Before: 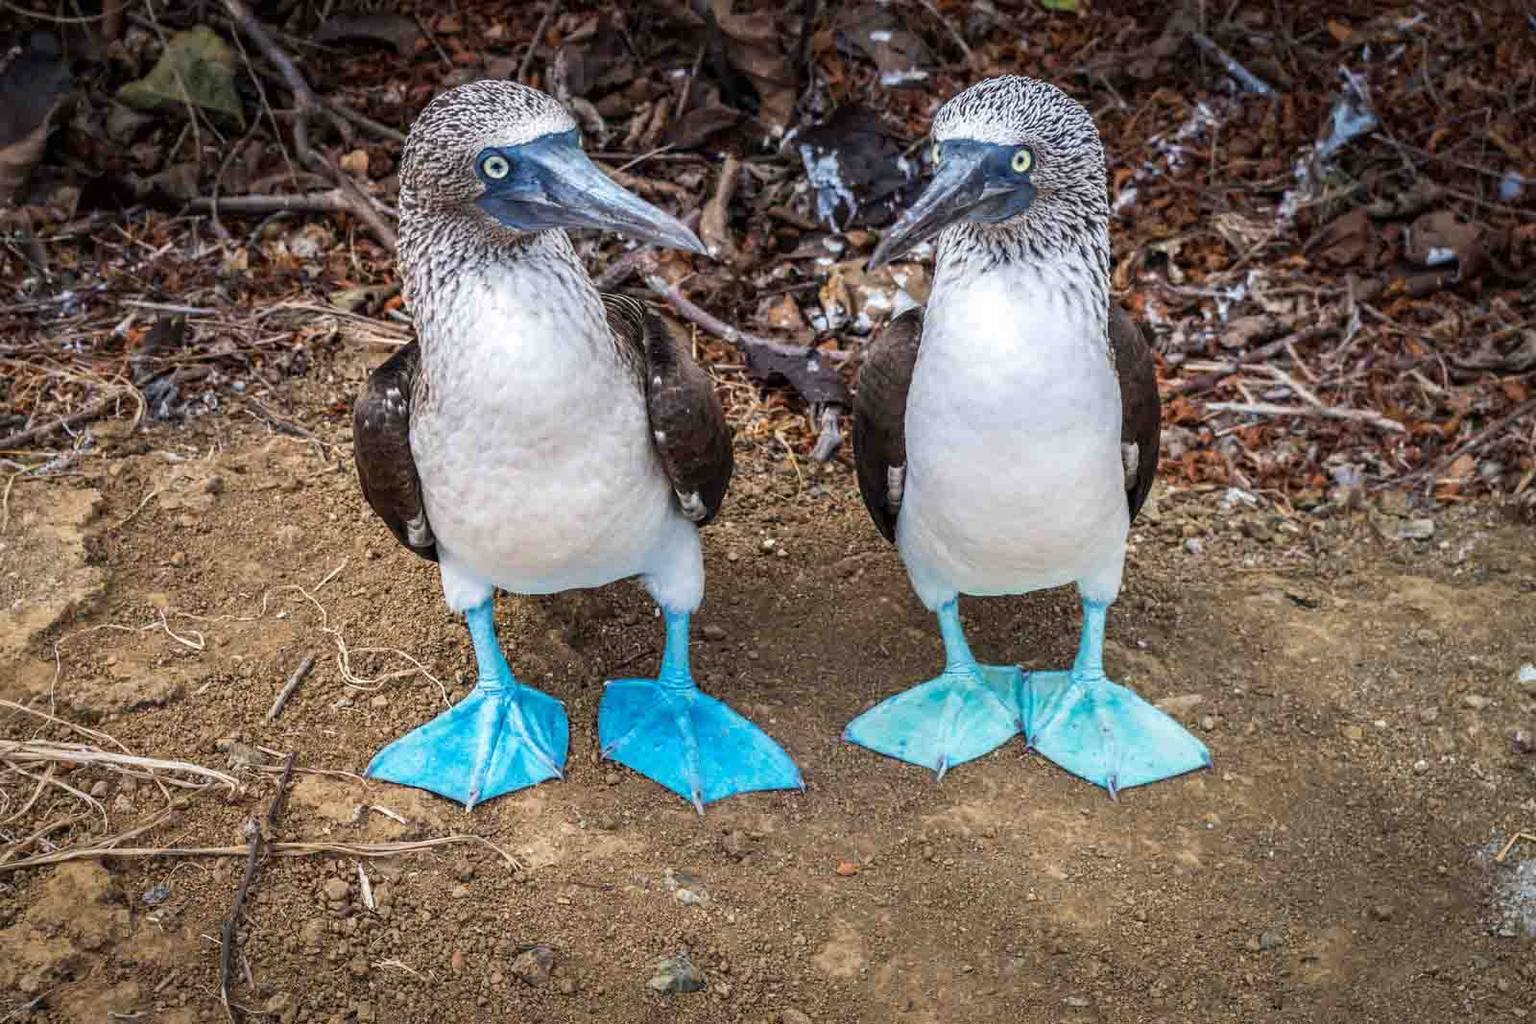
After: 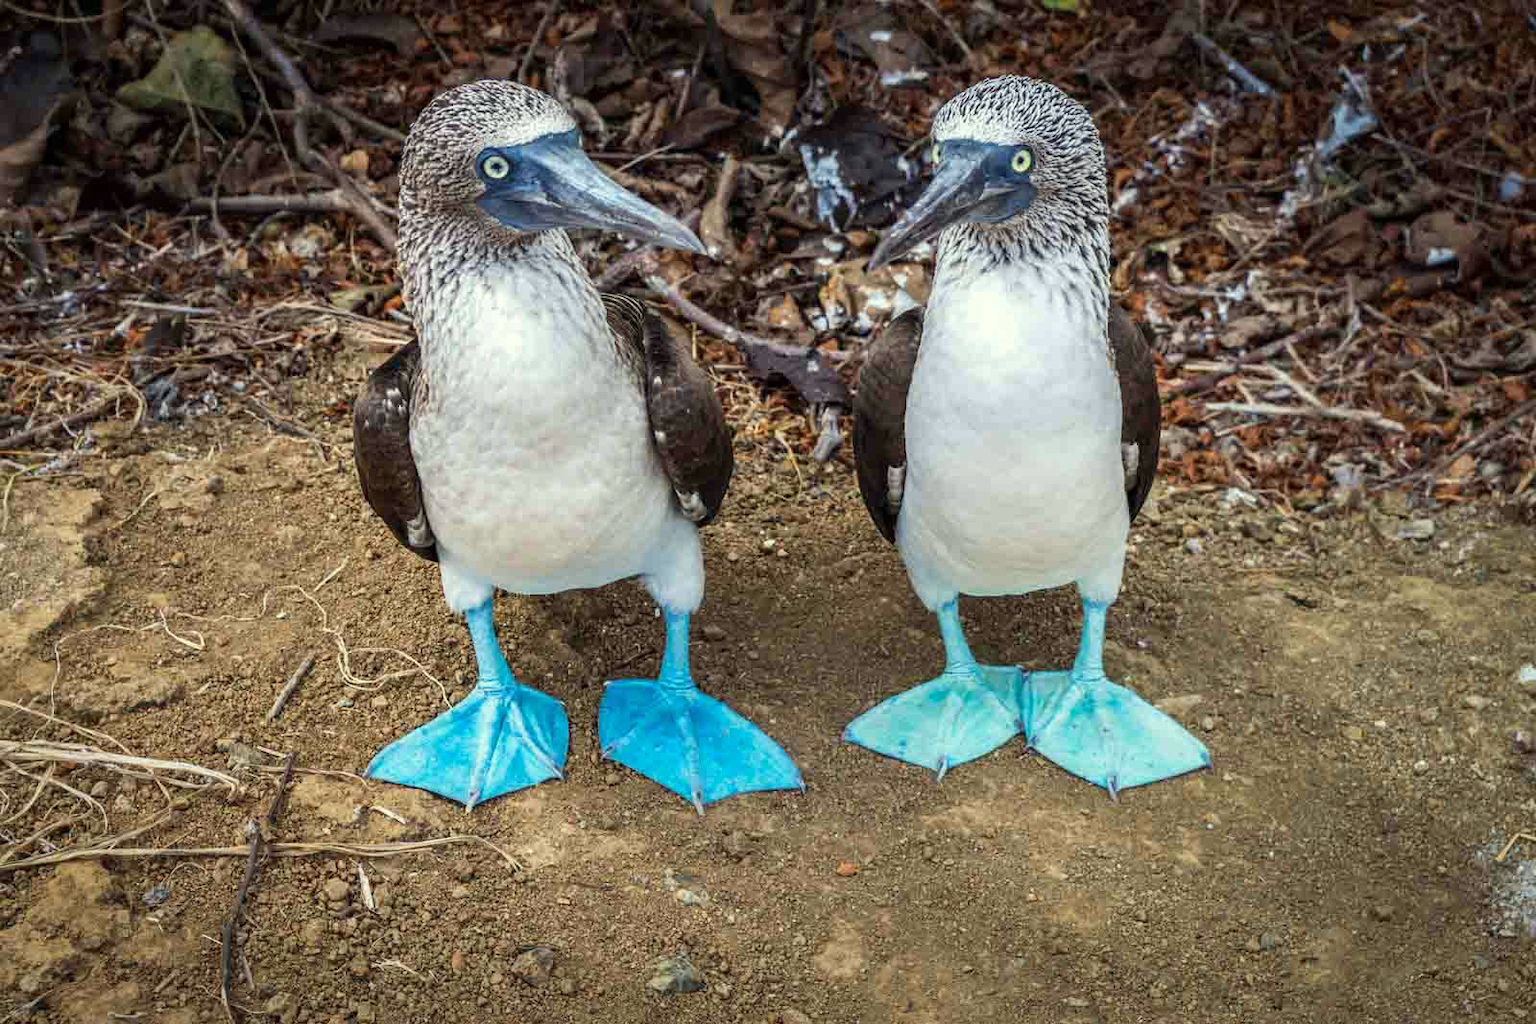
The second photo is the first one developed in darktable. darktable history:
color correction: highlights a* -4.4, highlights b* 6.44
